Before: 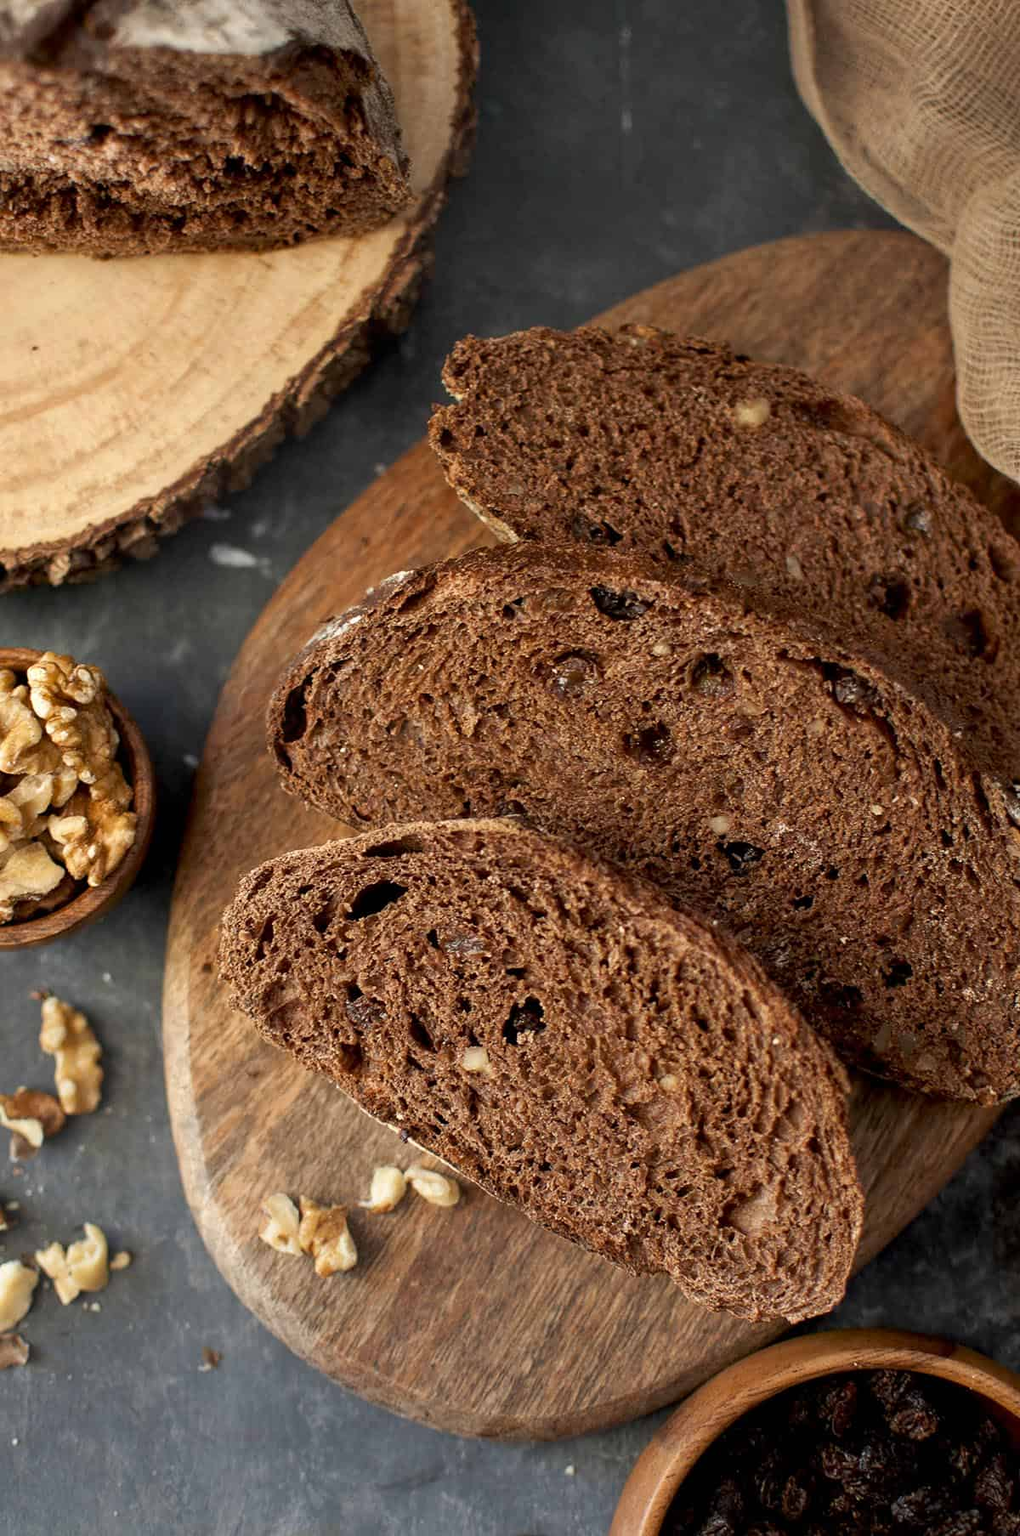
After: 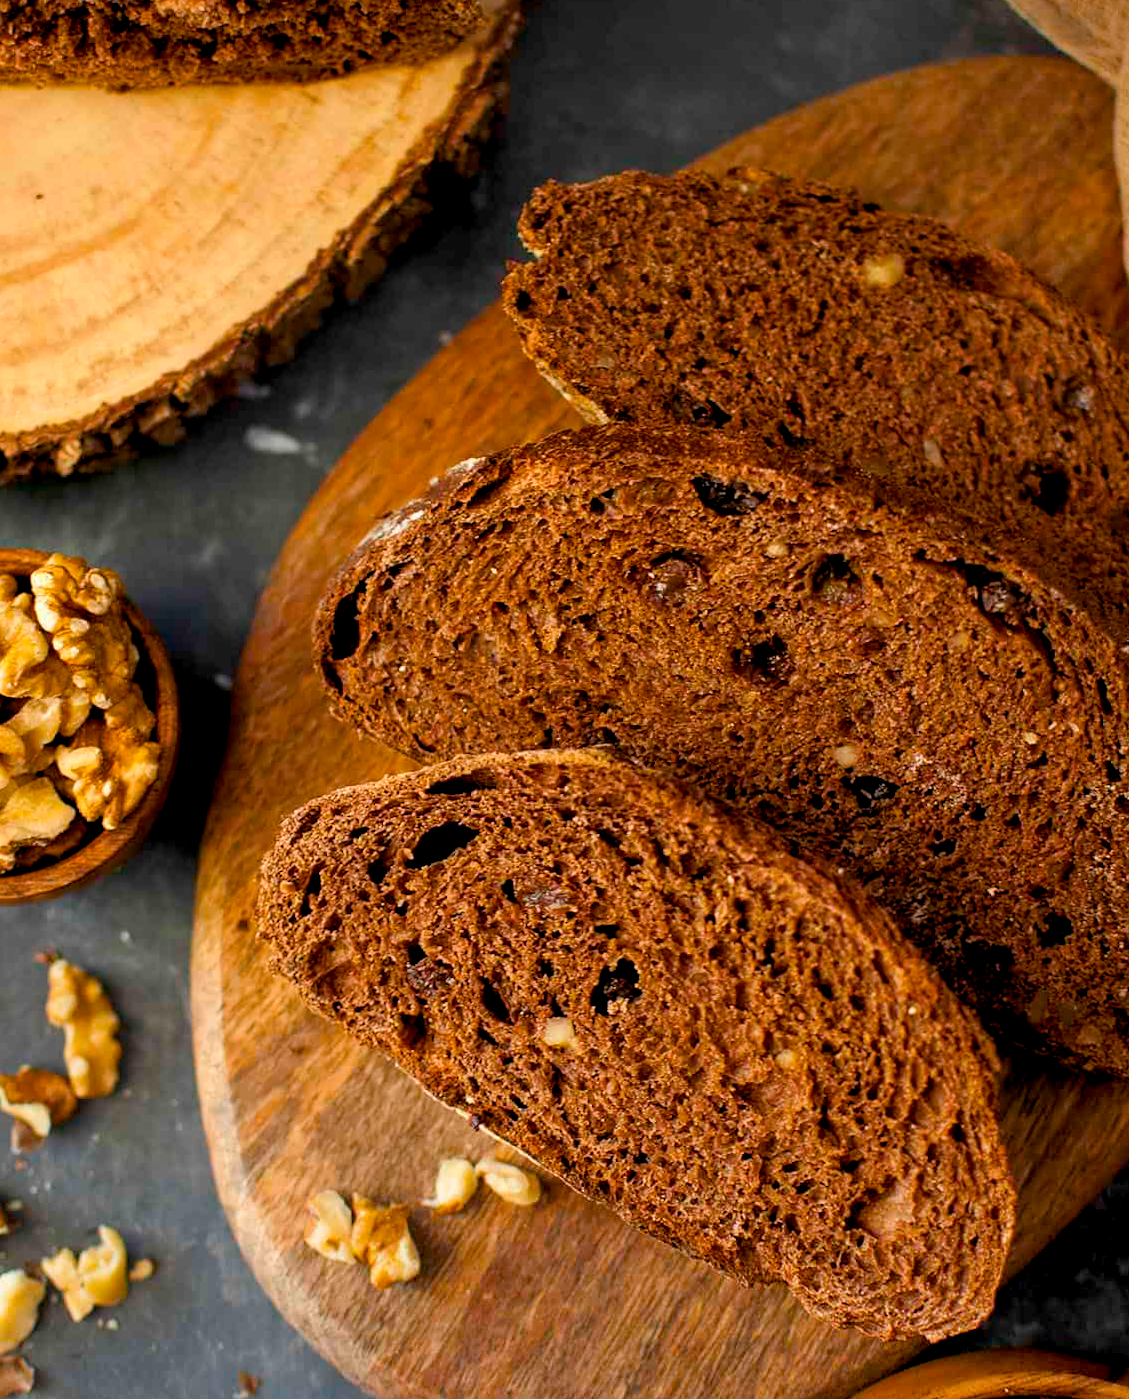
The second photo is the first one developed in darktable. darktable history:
crop and rotate: angle 0.086°, top 11.786%, right 5.629%, bottom 10.618%
color balance rgb: power › hue 63.04°, global offset › luminance -0.47%, linear chroma grading › global chroma 14.368%, perceptual saturation grading › global saturation 25.055%
